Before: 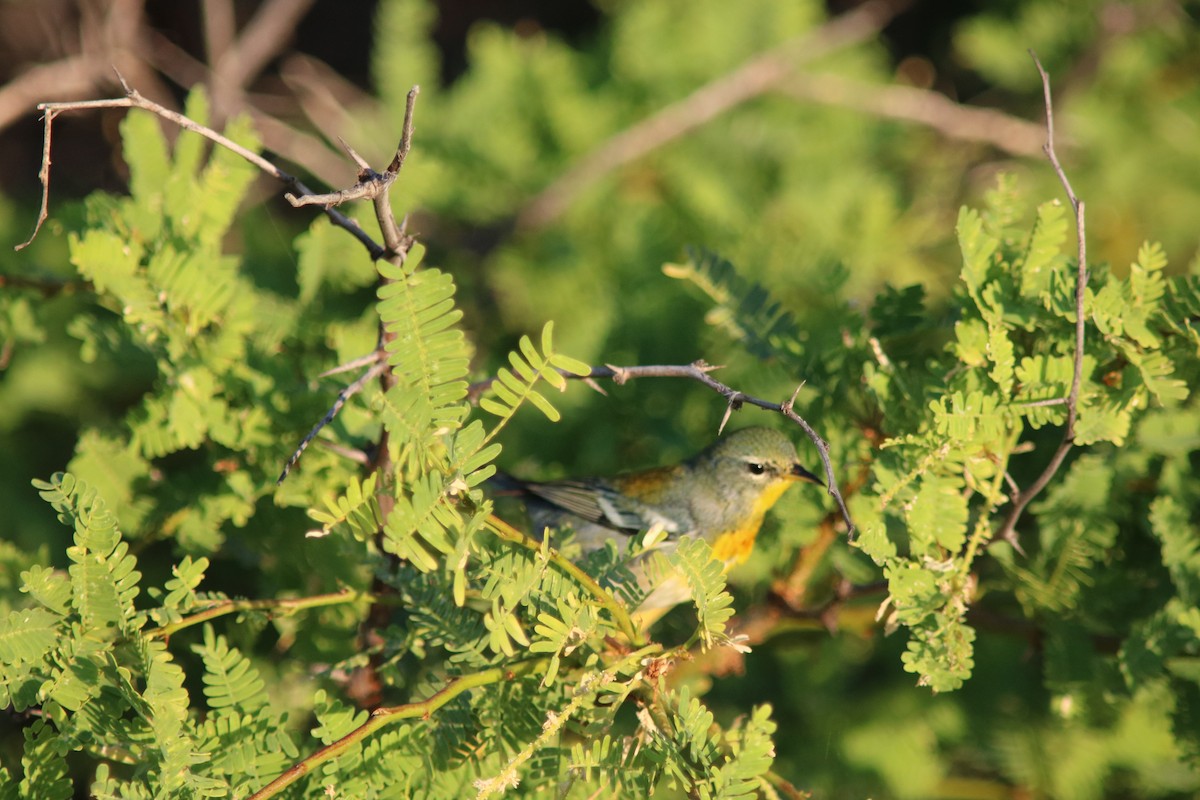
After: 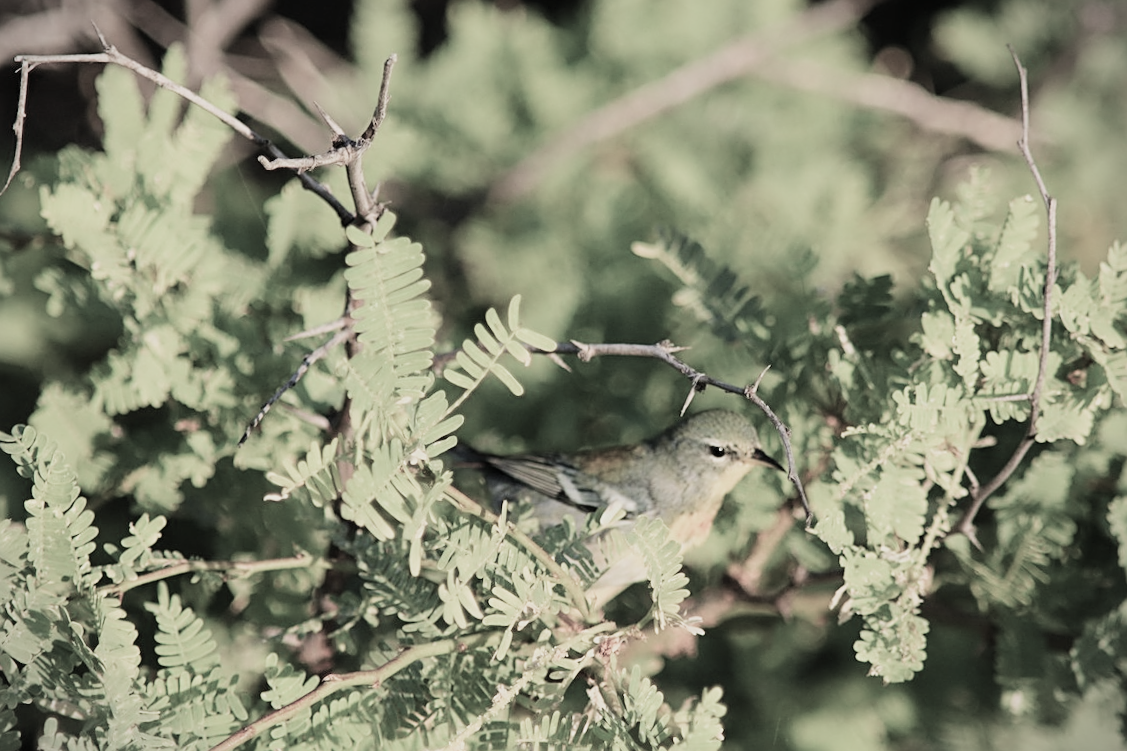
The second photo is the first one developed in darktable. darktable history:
filmic rgb: black relative exposure -7.65 EV, white relative exposure 3.96 EV, hardness 4.02, contrast 1.099, highlights saturation mix -28.69%, color science v5 (2021), contrast in shadows safe, contrast in highlights safe
crop and rotate: angle -2.49°
sharpen: on, module defaults
exposure: black level correction 0, exposure 0.392 EV, compensate highlight preservation false
vignetting: fall-off start 97.17%, width/height ratio 1.187
